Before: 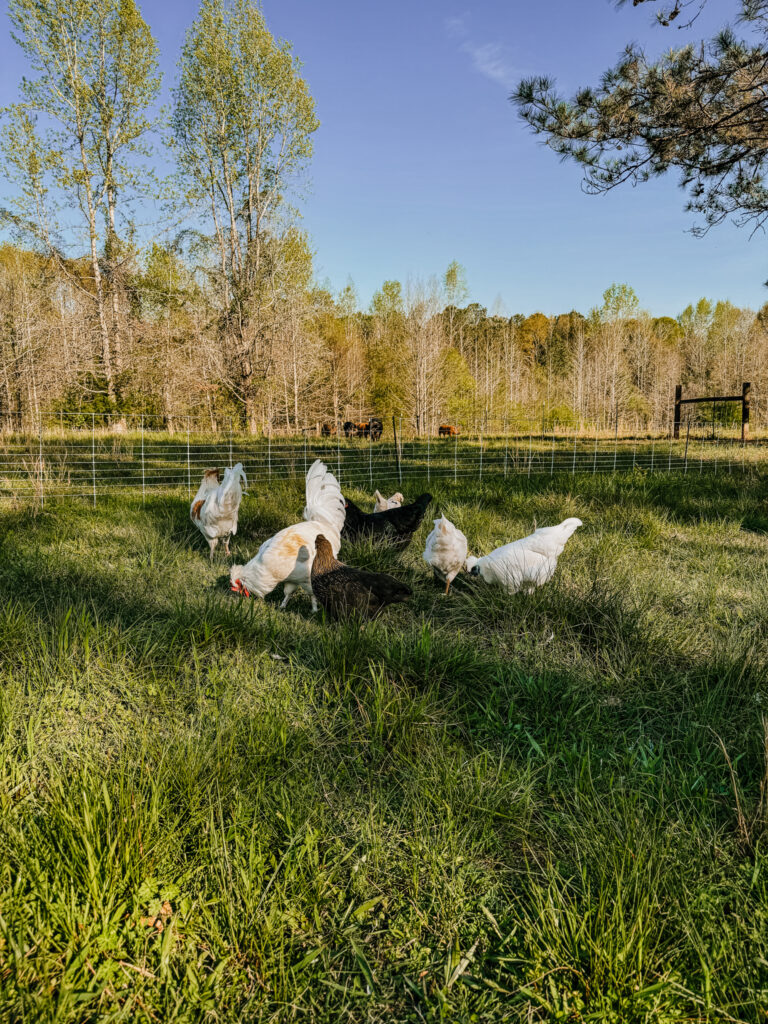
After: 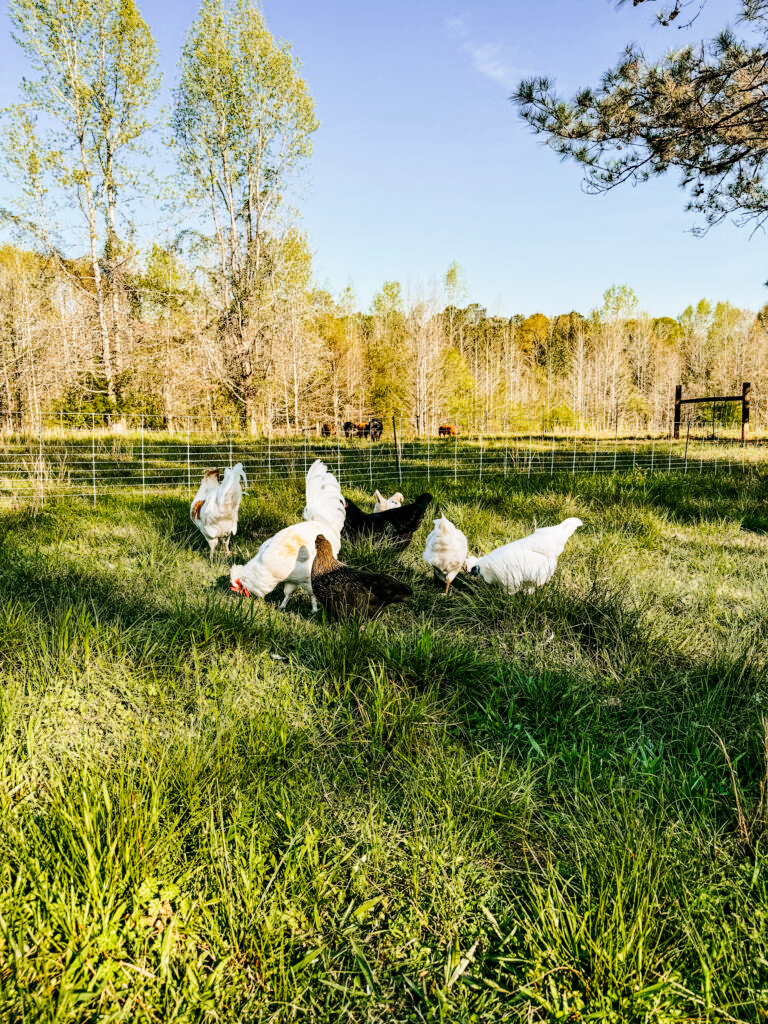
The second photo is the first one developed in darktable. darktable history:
base curve: curves: ch0 [(0, 0) (0.005, 0.002) (0.15, 0.3) (0.4, 0.7) (0.75, 0.95) (1, 1)], preserve colors none
